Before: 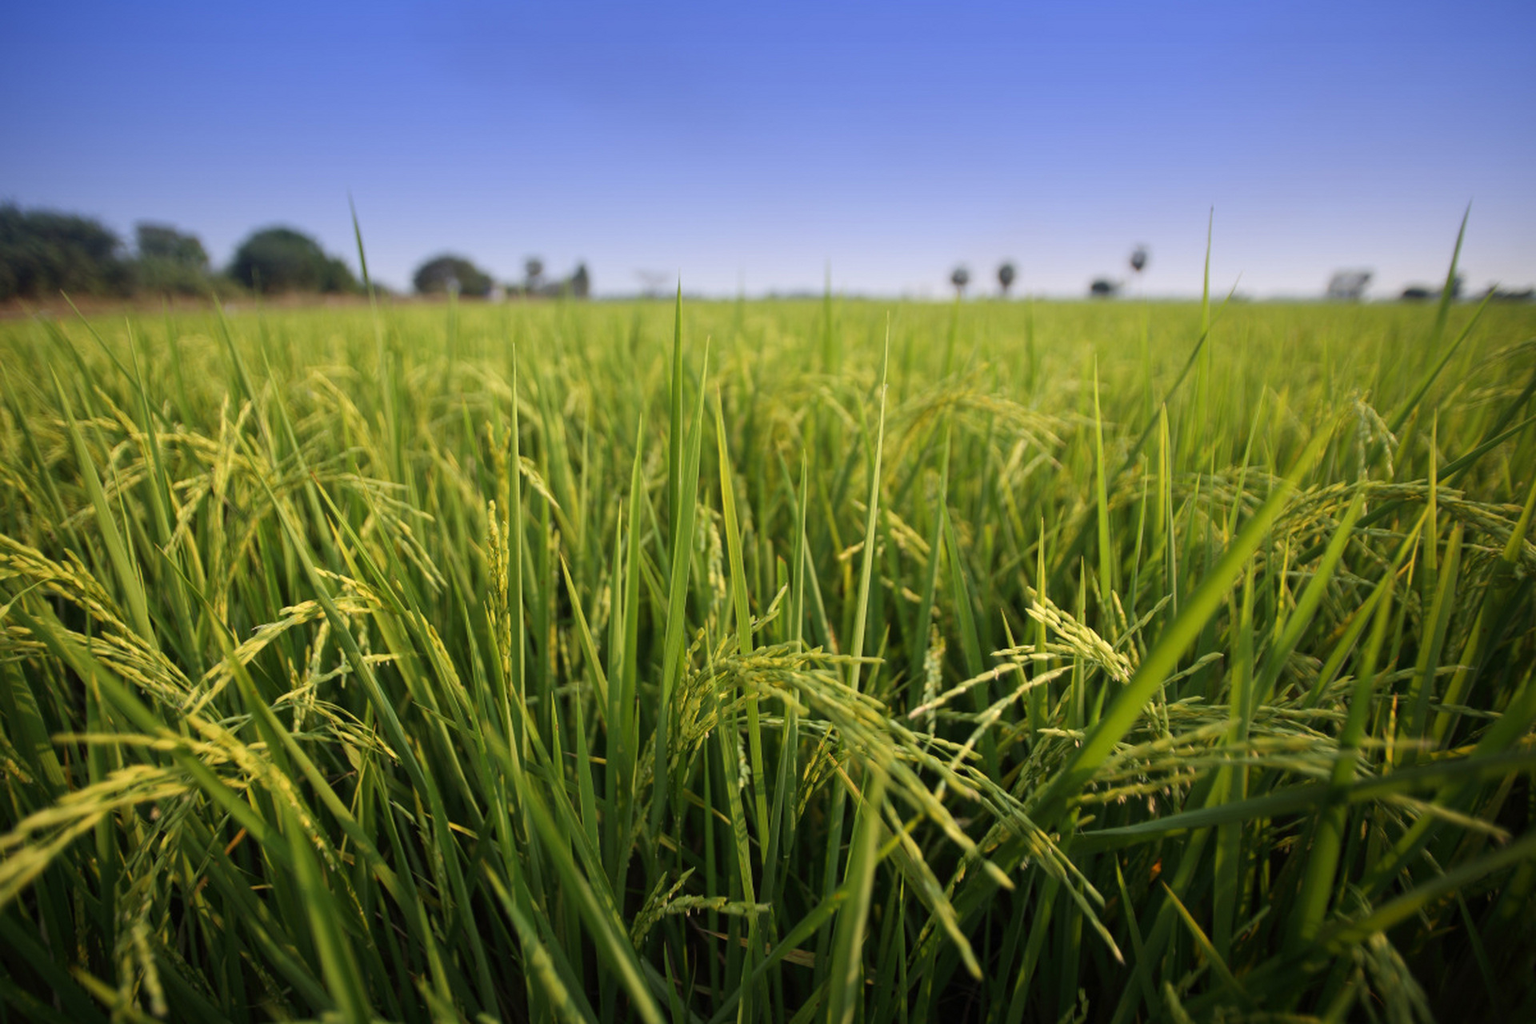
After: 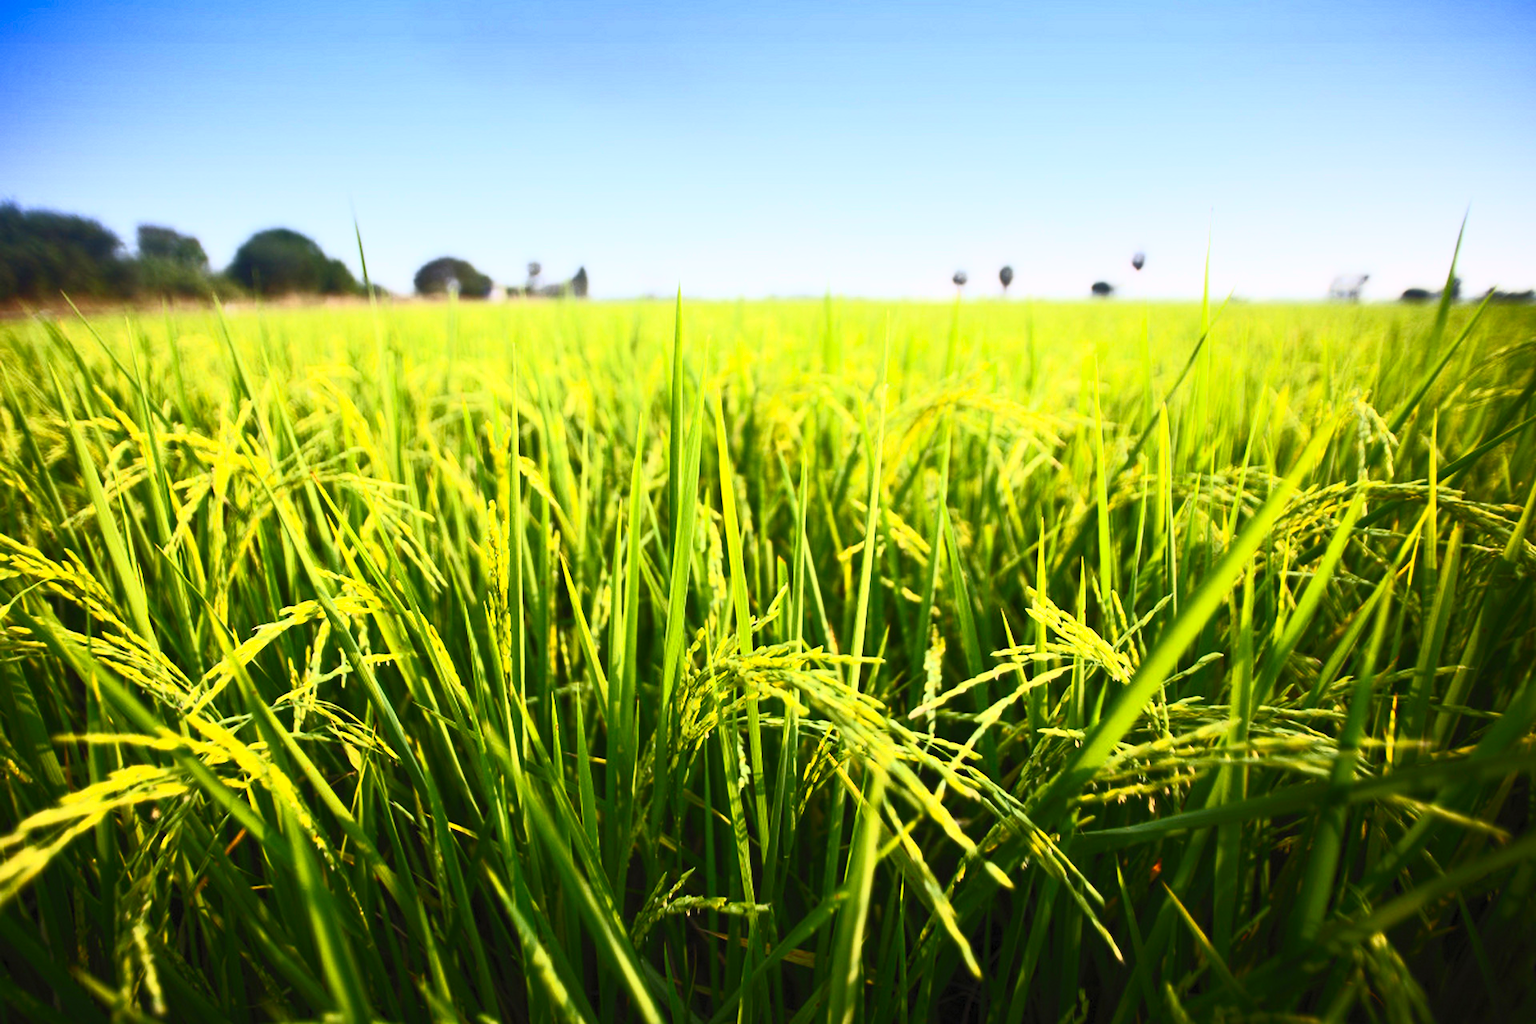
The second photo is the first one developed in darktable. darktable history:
levels: levels [0.018, 0.493, 1]
contrast brightness saturation: contrast 0.83, brightness 0.59, saturation 0.59
